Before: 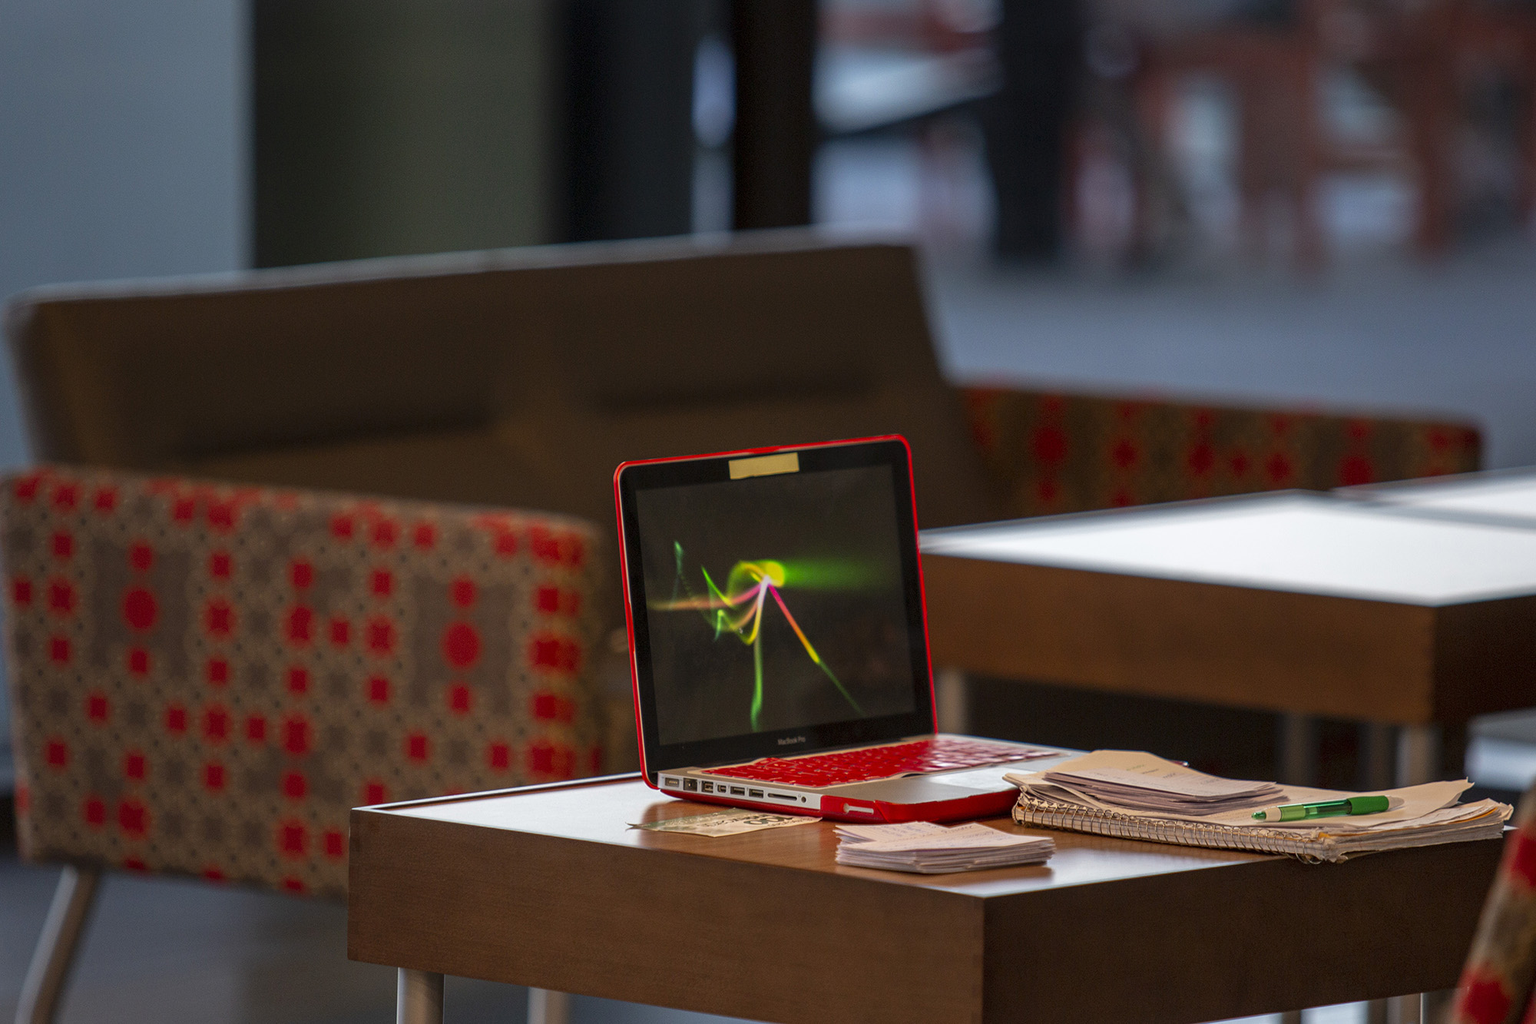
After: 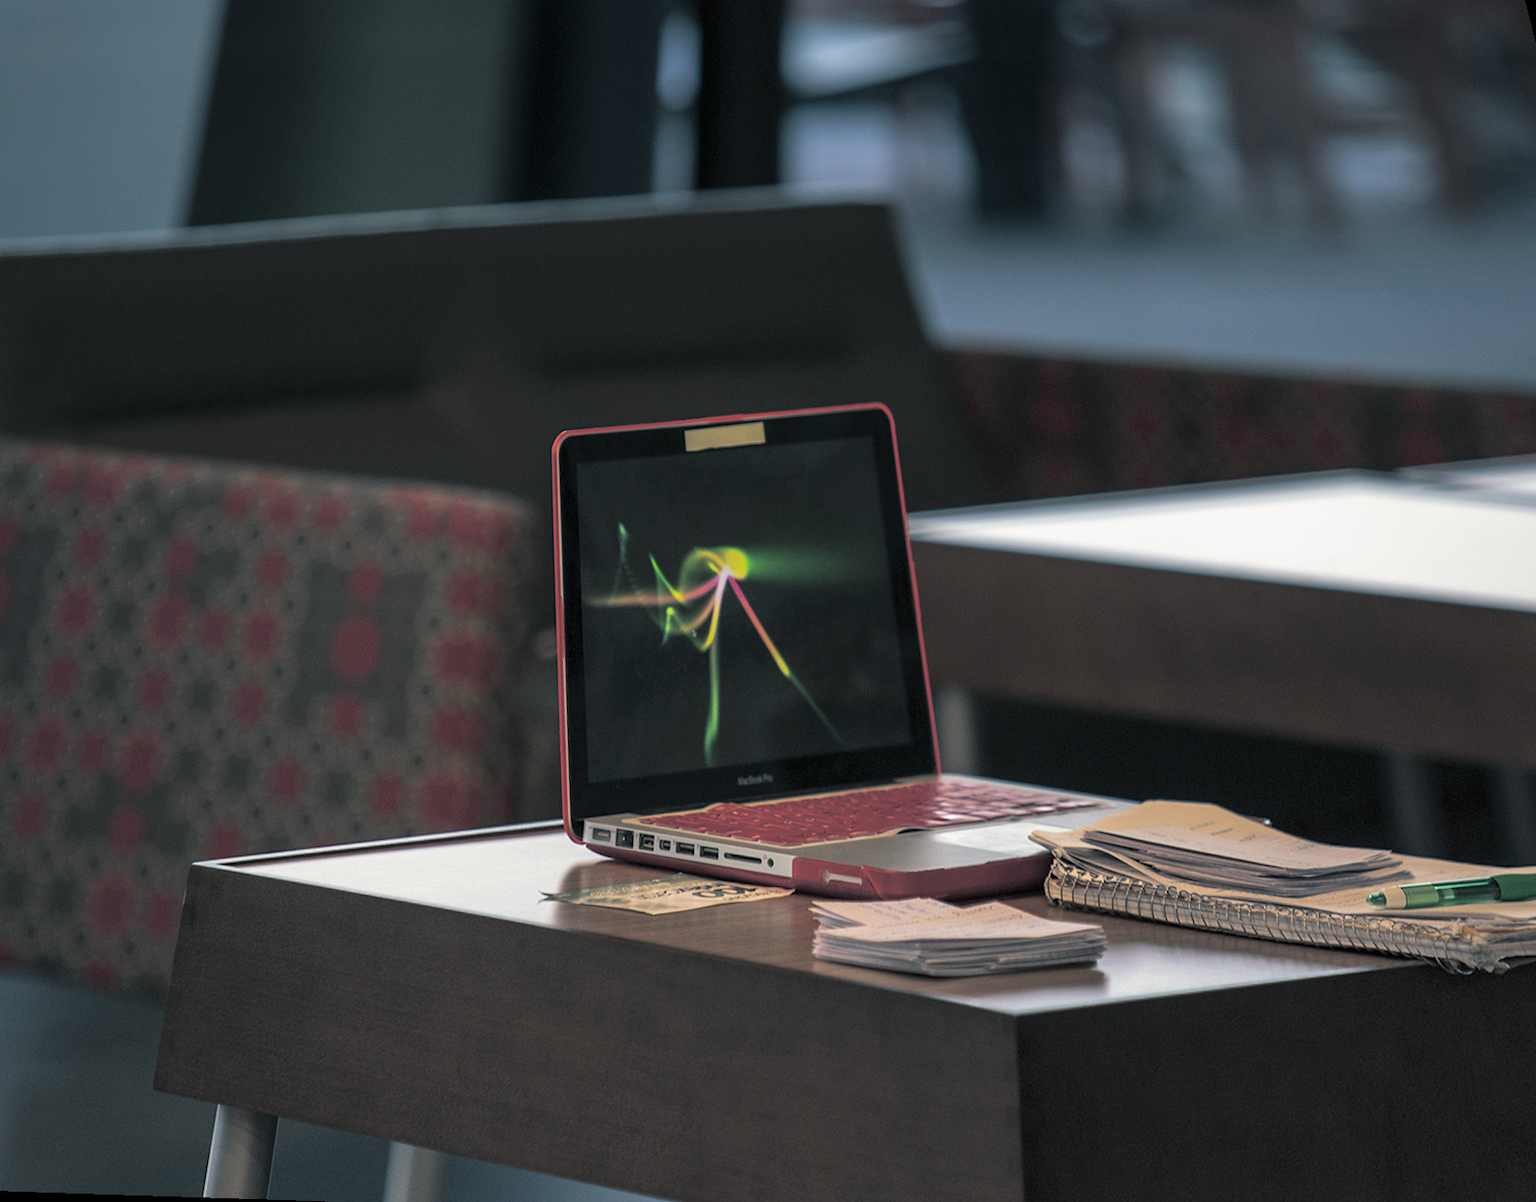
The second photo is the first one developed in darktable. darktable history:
rotate and perspective: rotation 0.72°, lens shift (vertical) -0.352, lens shift (horizontal) -0.051, crop left 0.152, crop right 0.859, crop top 0.019, crop bottom 0.964
split-toning: shadows › hue 205.2°, shadows › saturation 0.29, highlights › hue 50.4°, highlights › saturation 0.38, balance -49.9
